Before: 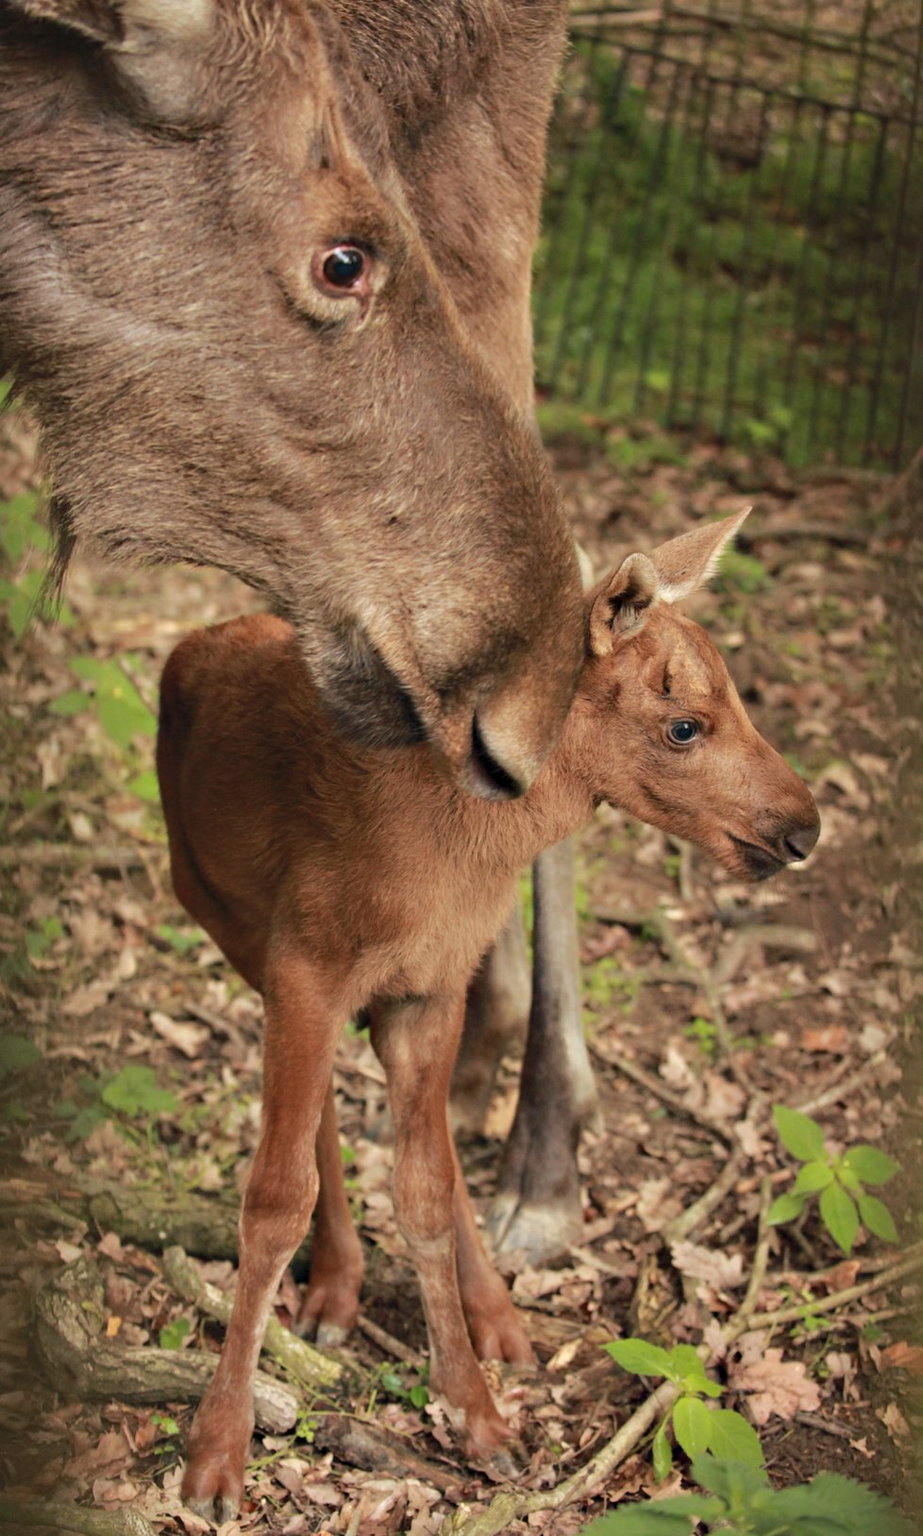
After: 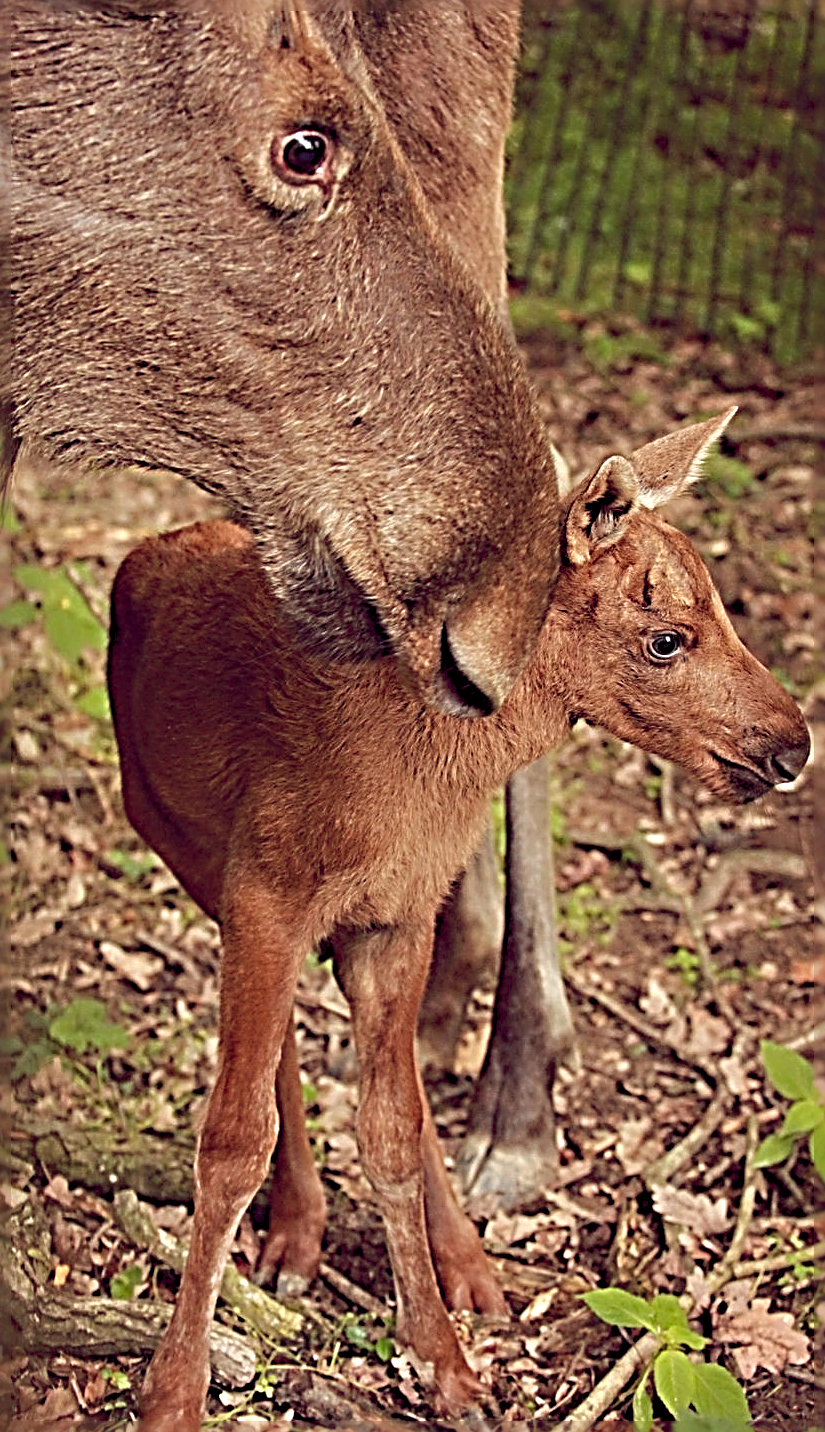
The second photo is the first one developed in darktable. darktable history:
color balance rgb: global offset › chroma 0.284%, global offset › hue 319.84°, linear chroma grading › shadows 18.791%, linear chroma grading › highlights 2.848%, linear chroma grading › mid-tones 9.796%, perceptual saturation grading › global saturation -1.157%
sharpen: radius 4.053, amount 1.998
crop: left 6.086%, top 7.997%, right 9.552%, bottom 3.928%
